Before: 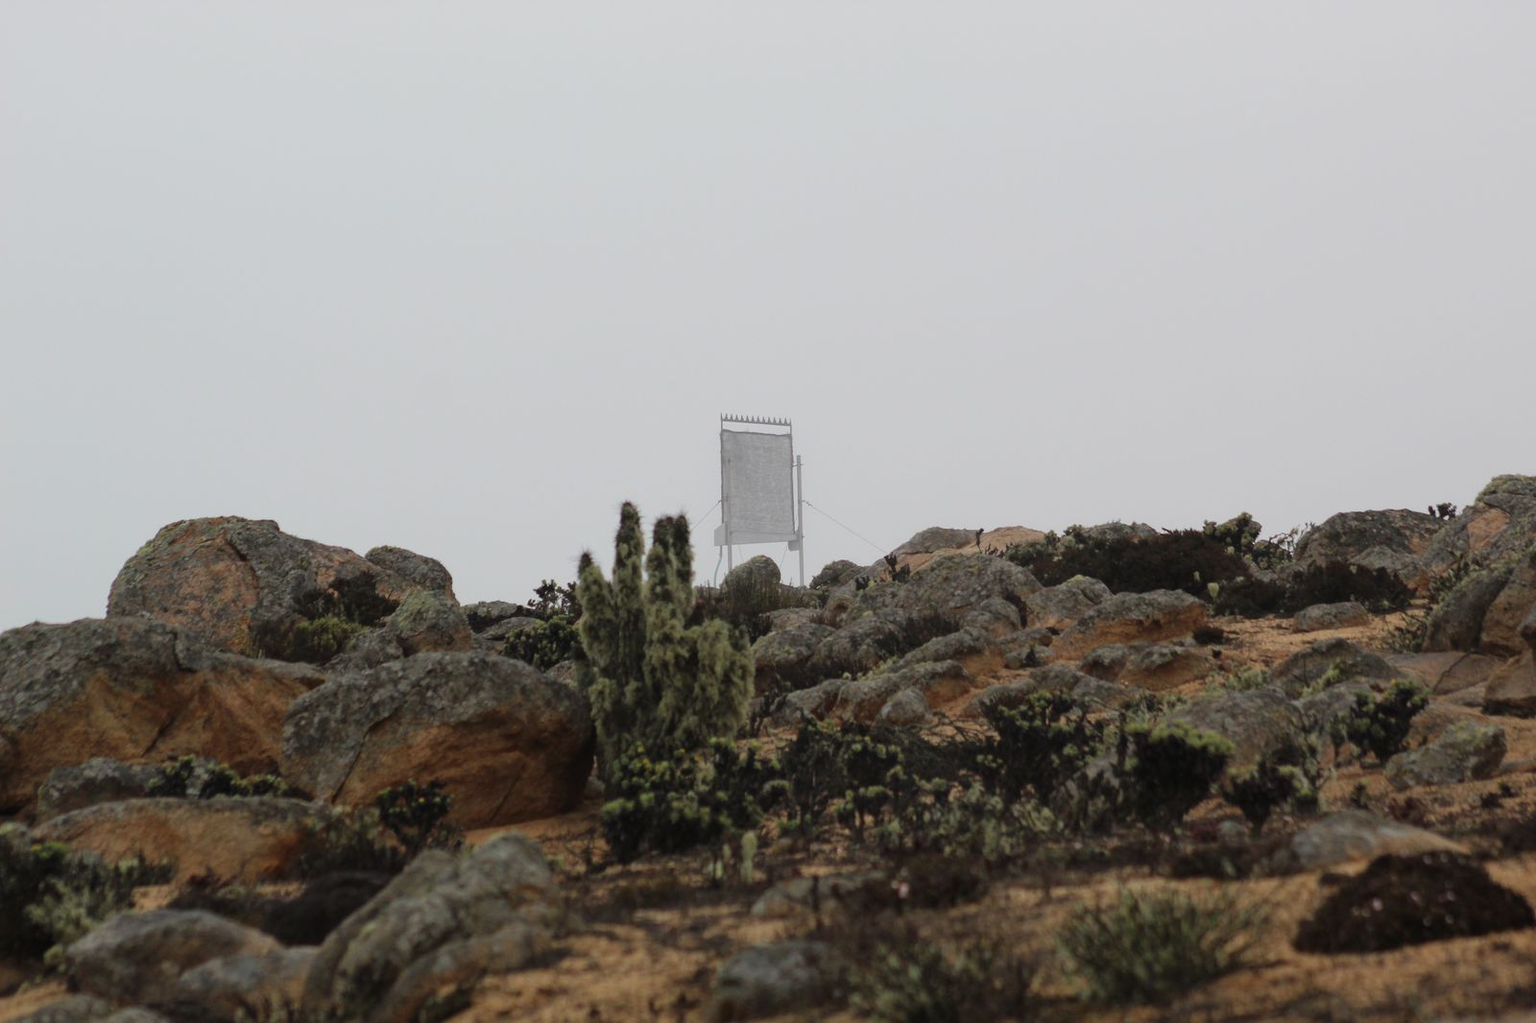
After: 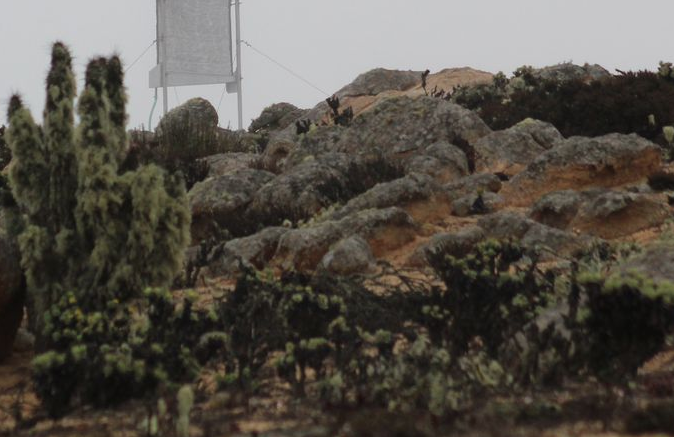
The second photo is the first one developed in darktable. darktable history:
crop: left 37.221%, top 45.169%, right 20.63%, bottom 13.777%
contrast brightness saturation: contrast 0.01, saturation -0.05
